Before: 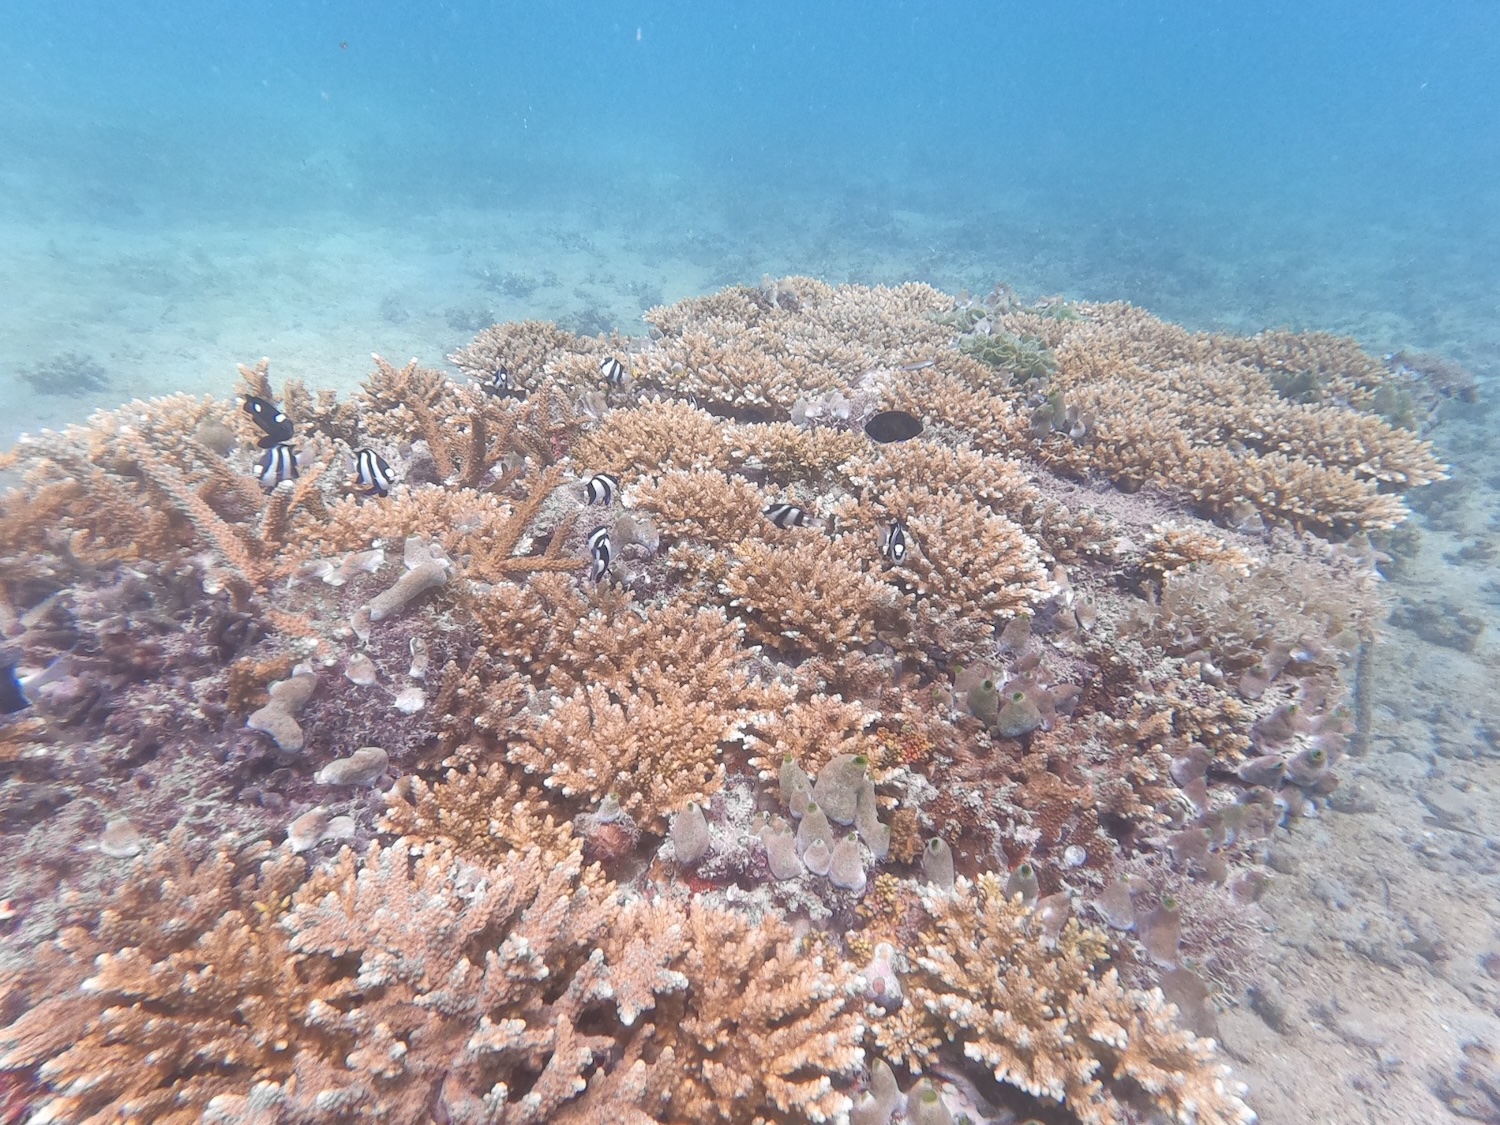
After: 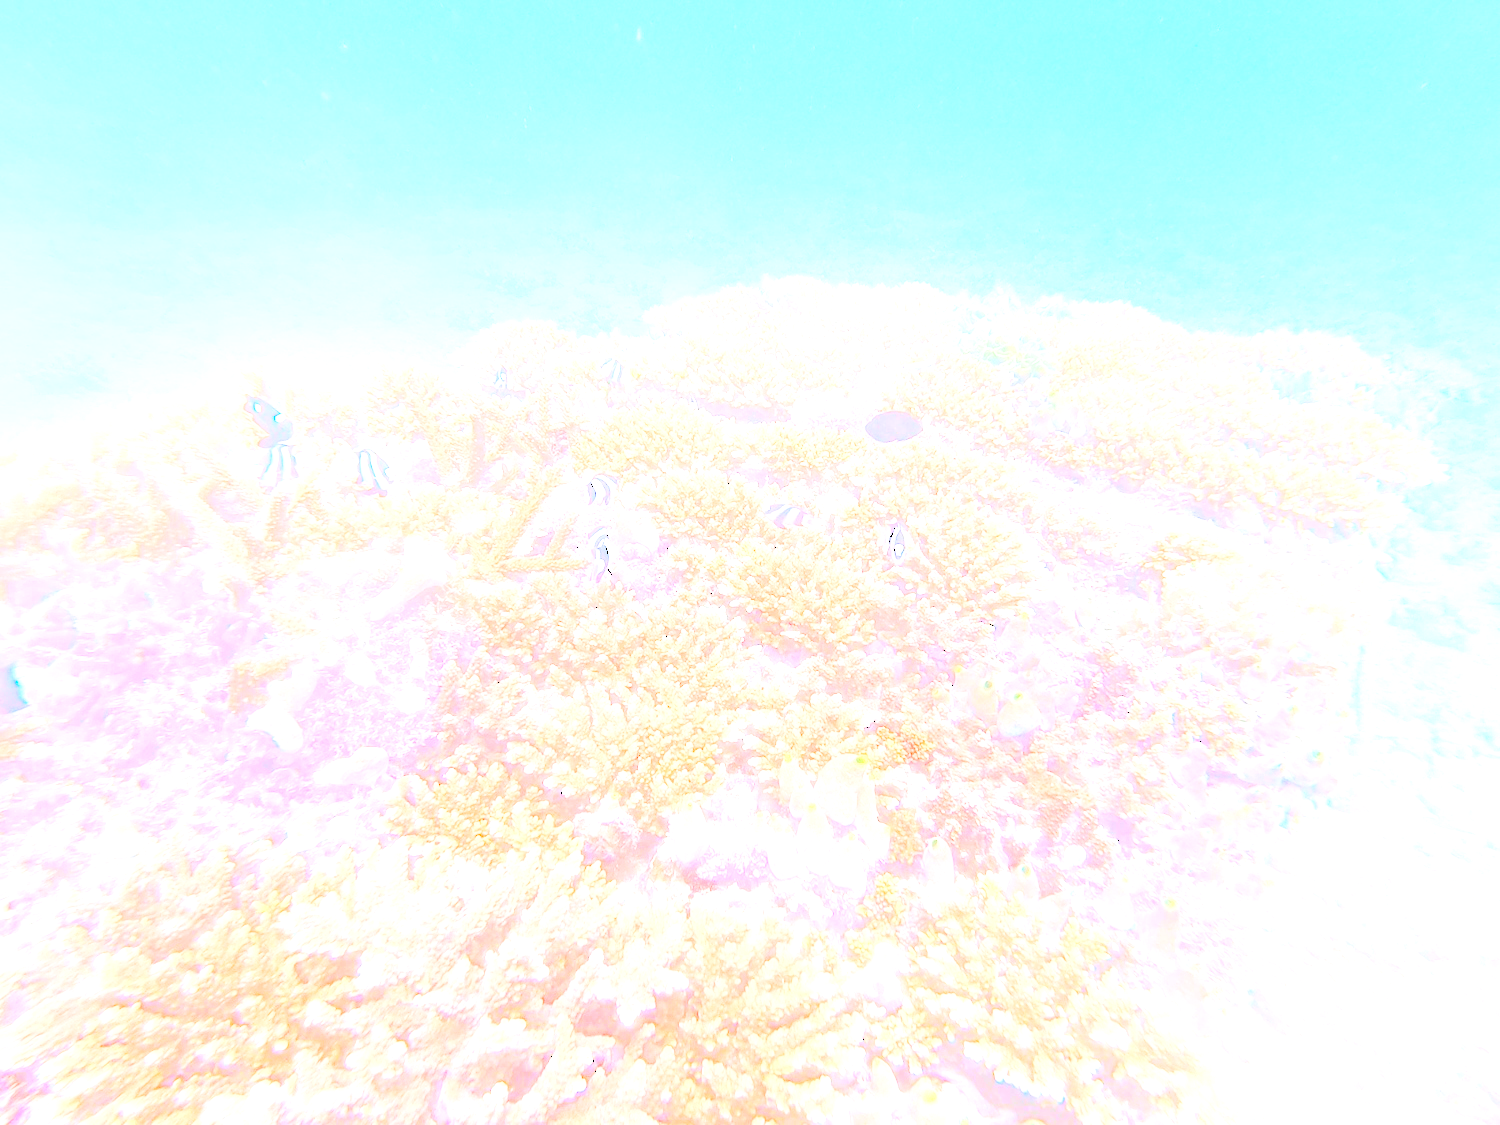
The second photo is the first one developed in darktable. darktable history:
levels: levels [0.246, 0.246, 0.506]
color balance rgb: shadows lift › chroma 1%, shadows lift › hue 113°, highlights gain › chroma 0.2%, highlights gain › hue 333°, perceptual saturation grading › global saturation 20%, perceptual saturation grading › highlights -50%, perceptual saturation grading › shadows 25%, contrast -30%
